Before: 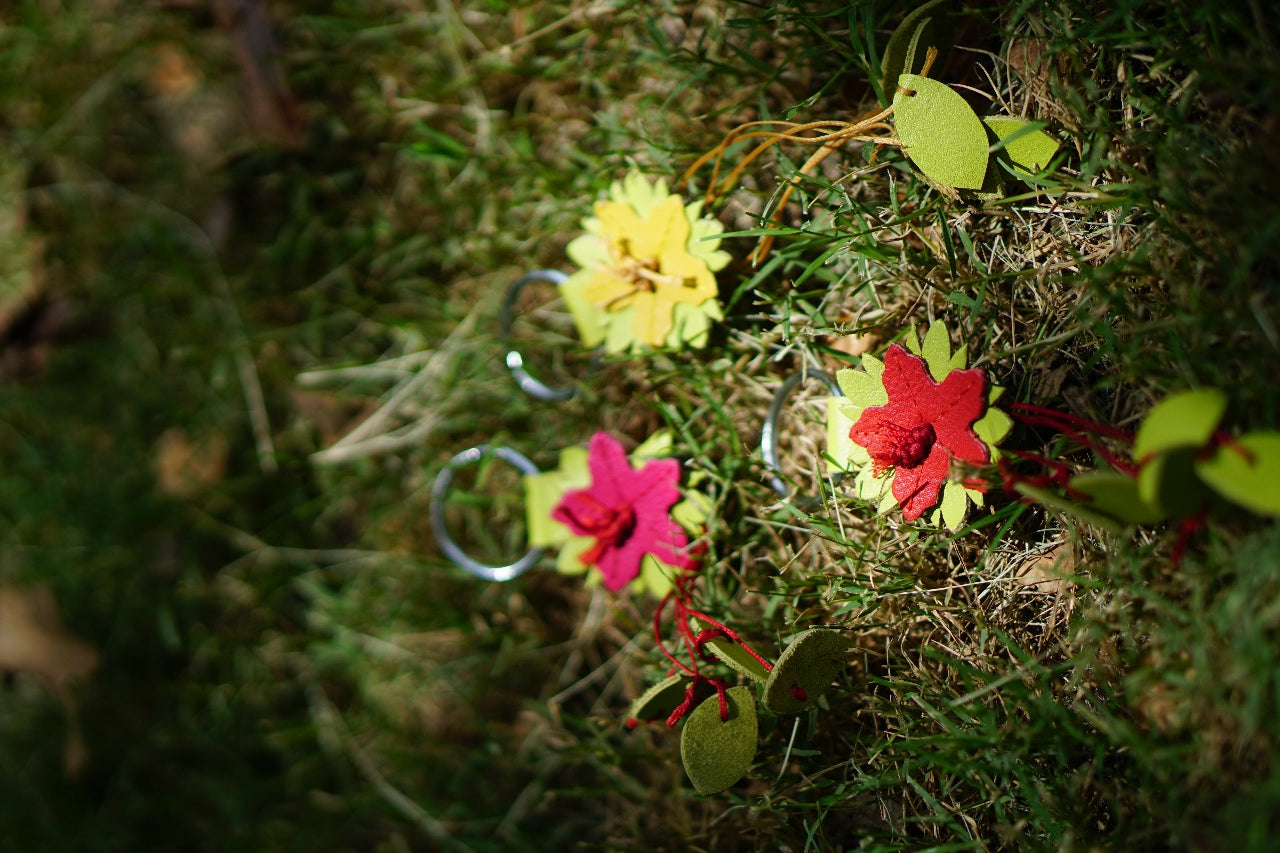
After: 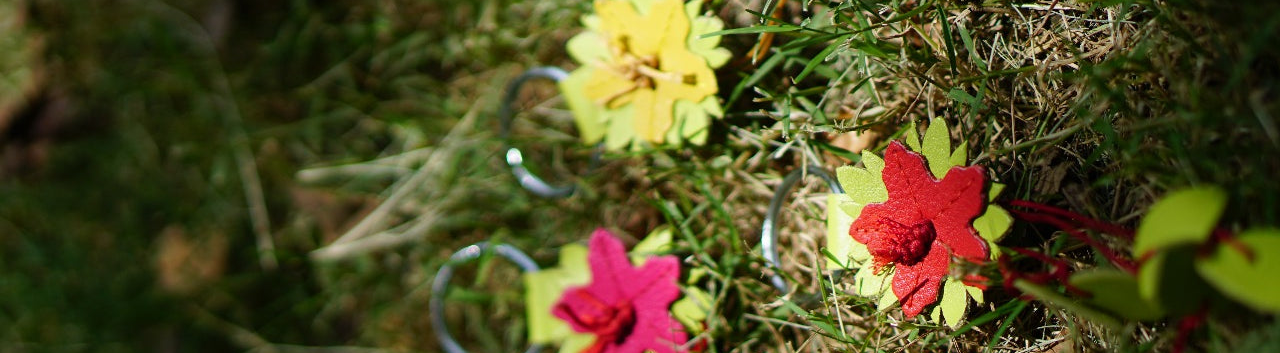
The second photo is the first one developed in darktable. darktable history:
crop and rotate: top 23.869%, bottom 34.659%
